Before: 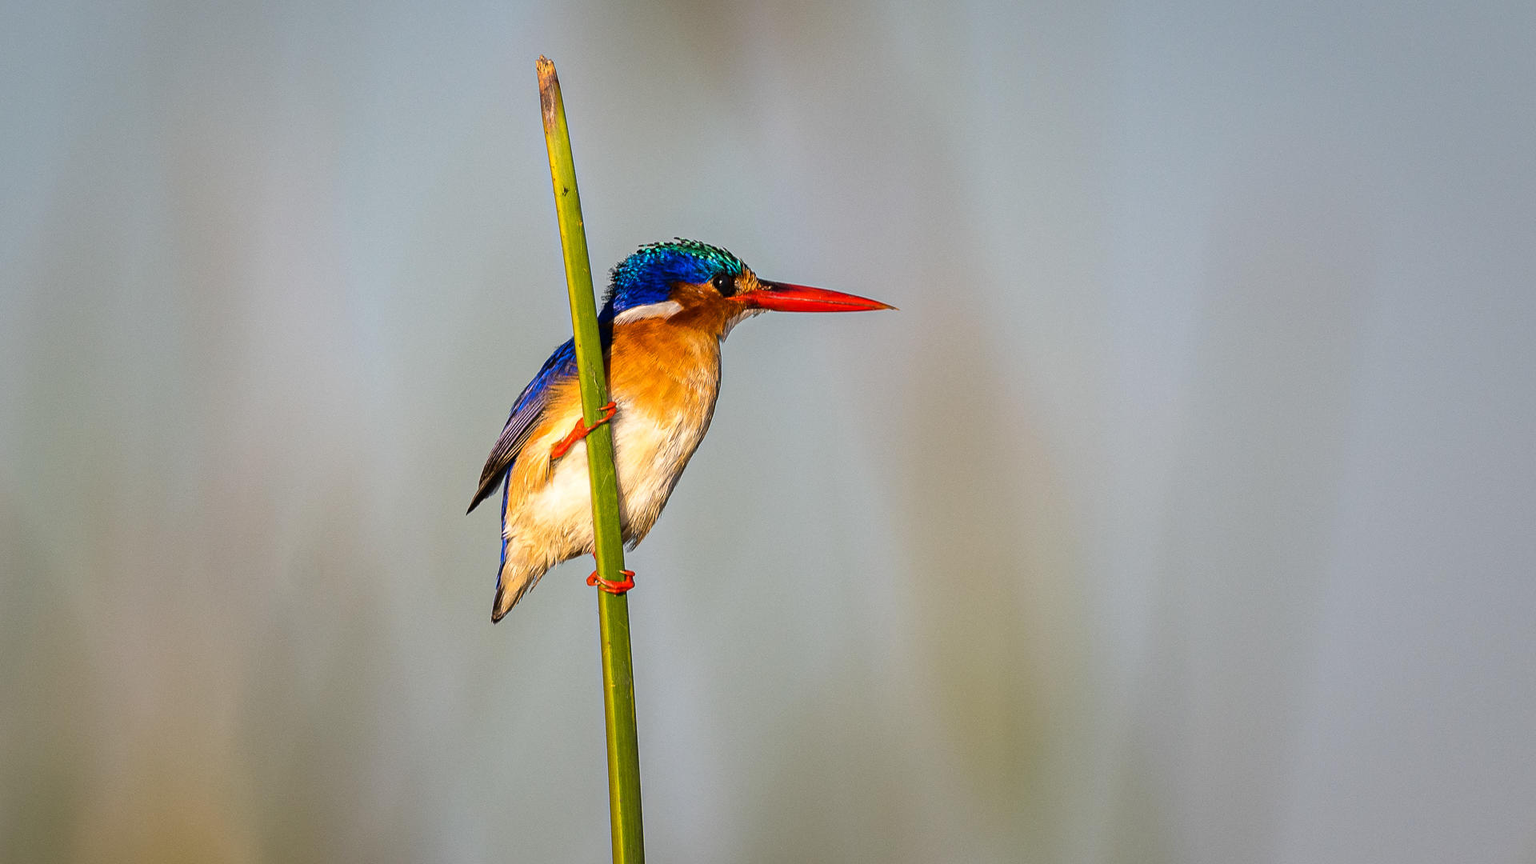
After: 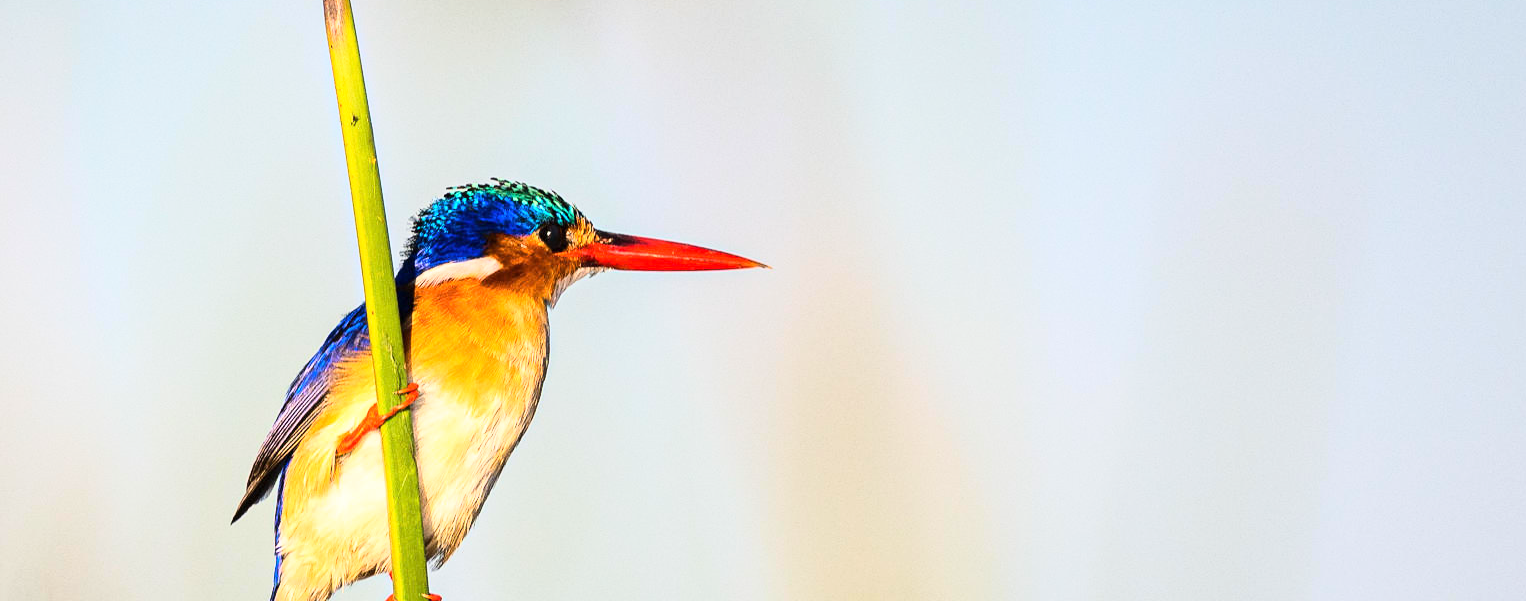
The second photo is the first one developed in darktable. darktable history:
base curve: curves: ch0 [(0, 0) (0.018, 0.026) (0.143, 0.37) (0.33, 0.731) (0.458, 0.853) (0.735, 0.965) (0.905, 0.986) (1, 1)]
crop: left 18.38%, top 11.092%, right 2.134%, bottom 33.217%
